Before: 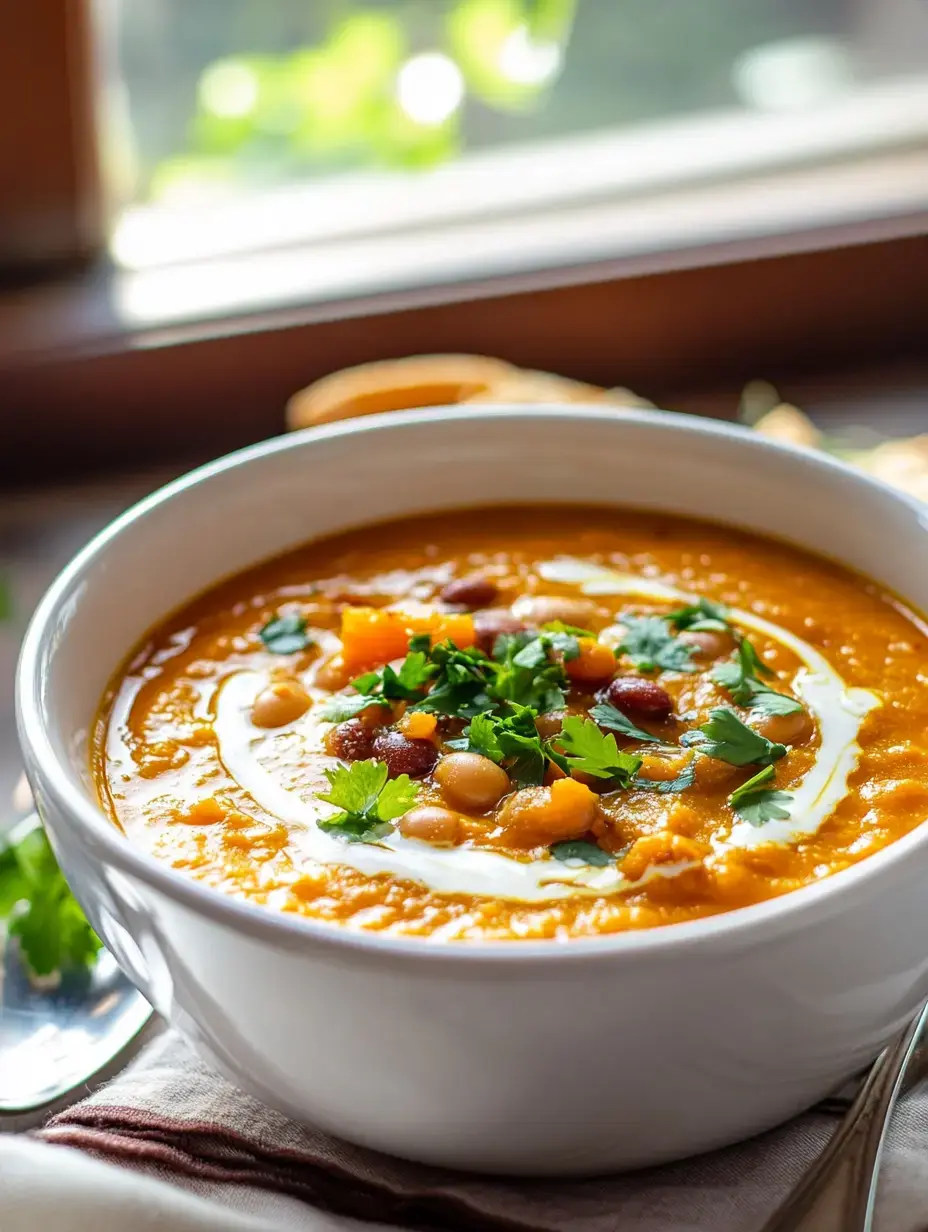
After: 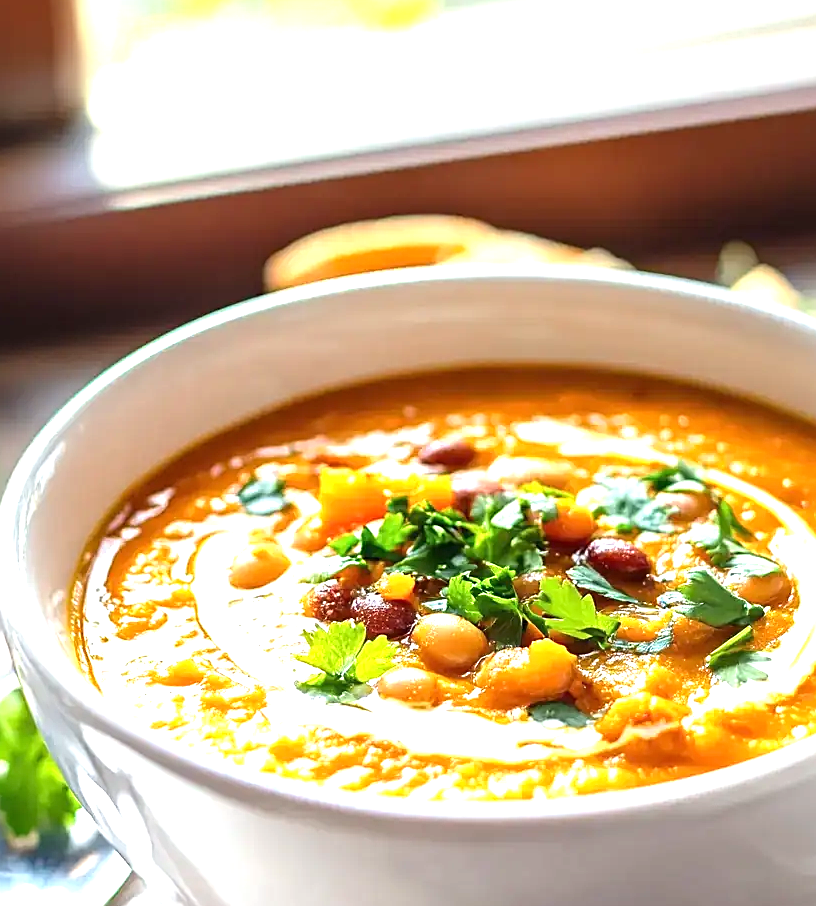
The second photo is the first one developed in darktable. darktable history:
exposure: black level correction 0, exposure 1.125 EV, compensate exposure bias true, compensate highlight preservation false
sharpen: on, module defaults
crop and rotate: left 2.425%, top 11.305%, right 9.6%, bottom 15.08%
